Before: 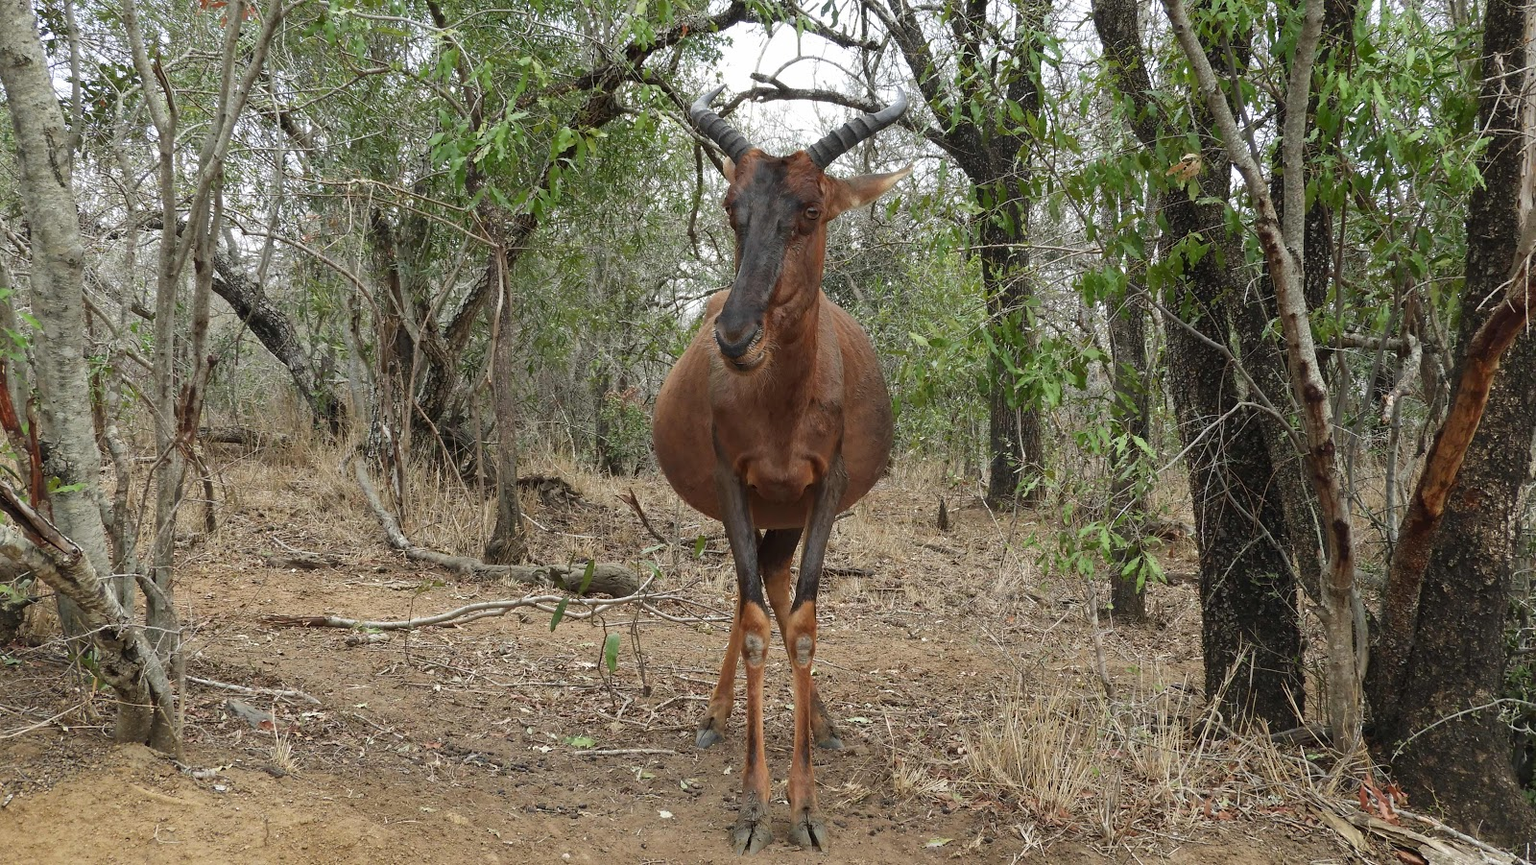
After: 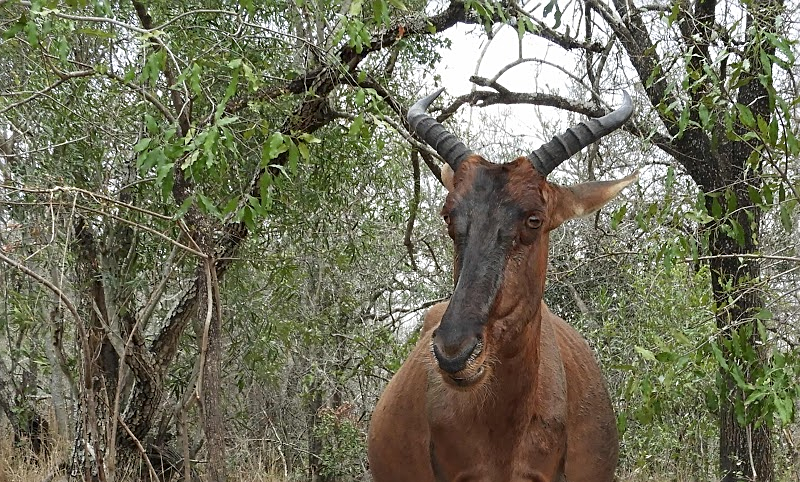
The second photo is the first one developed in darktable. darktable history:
sharpen: on, module defaults
crop: left 19.556%, right 30.401%, bottom 46.458%
